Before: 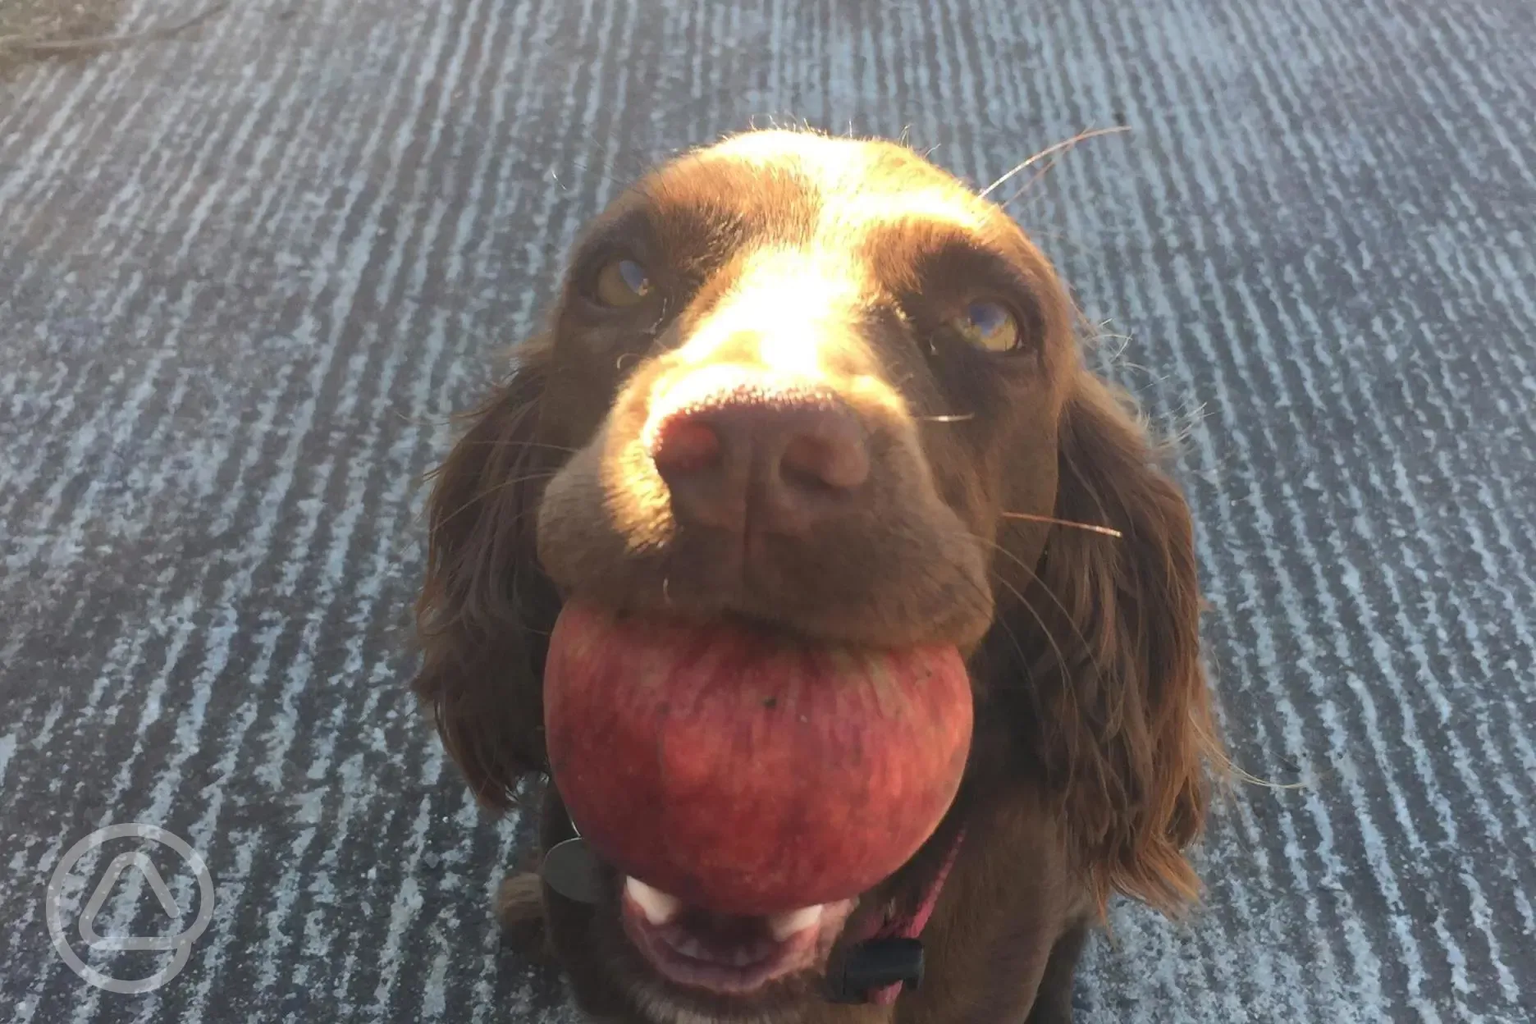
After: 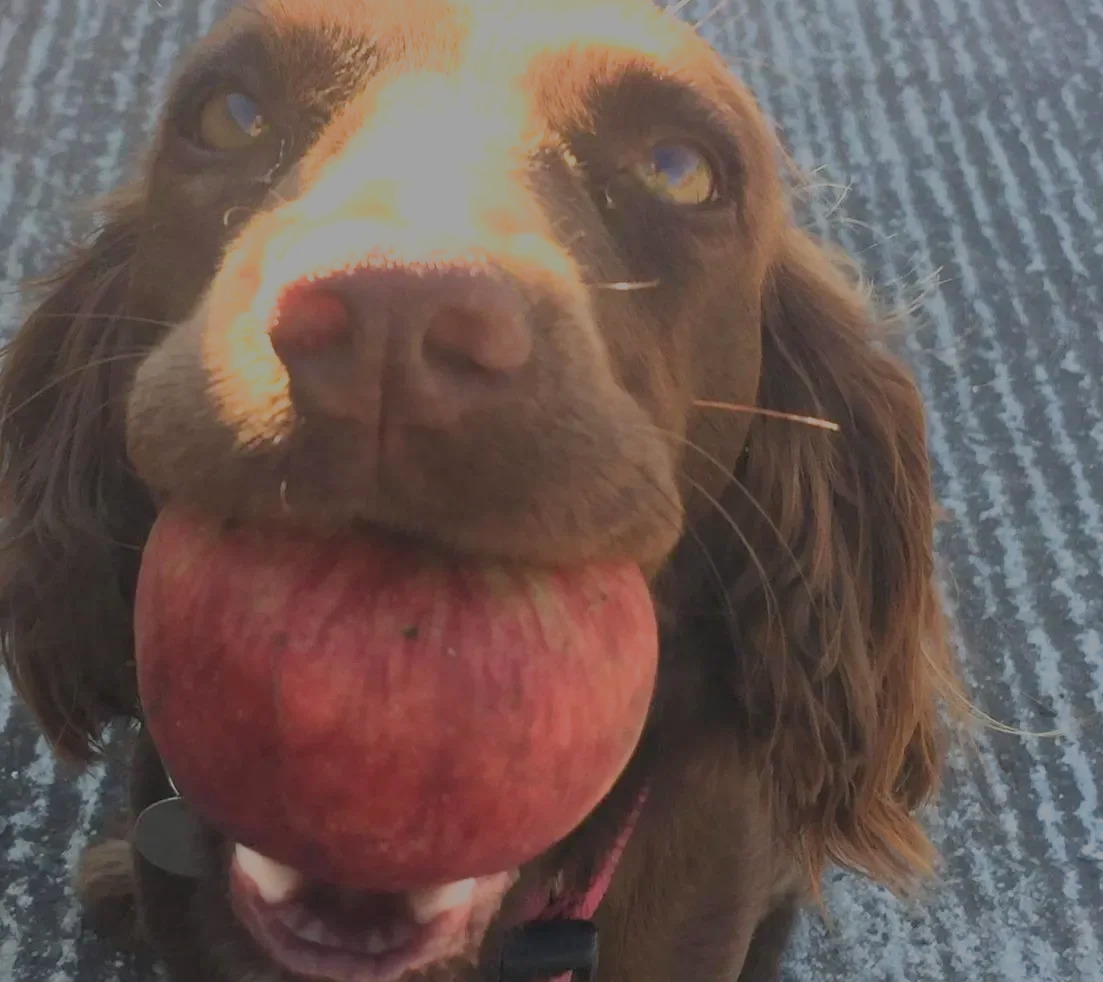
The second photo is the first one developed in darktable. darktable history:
crop and rotate: left 28.224%, top 17.957%, right 12.82%, bottom 3.351%
filmic rgb: black relative exposure -13.08 EV, white relative exposure 4 EV, target white luminance 85.11%, hardness 6.29, latitude 42.1%, contrast 0.857, shadows ↔ highlights balance 9.34%
velvia: strength 10.34%
